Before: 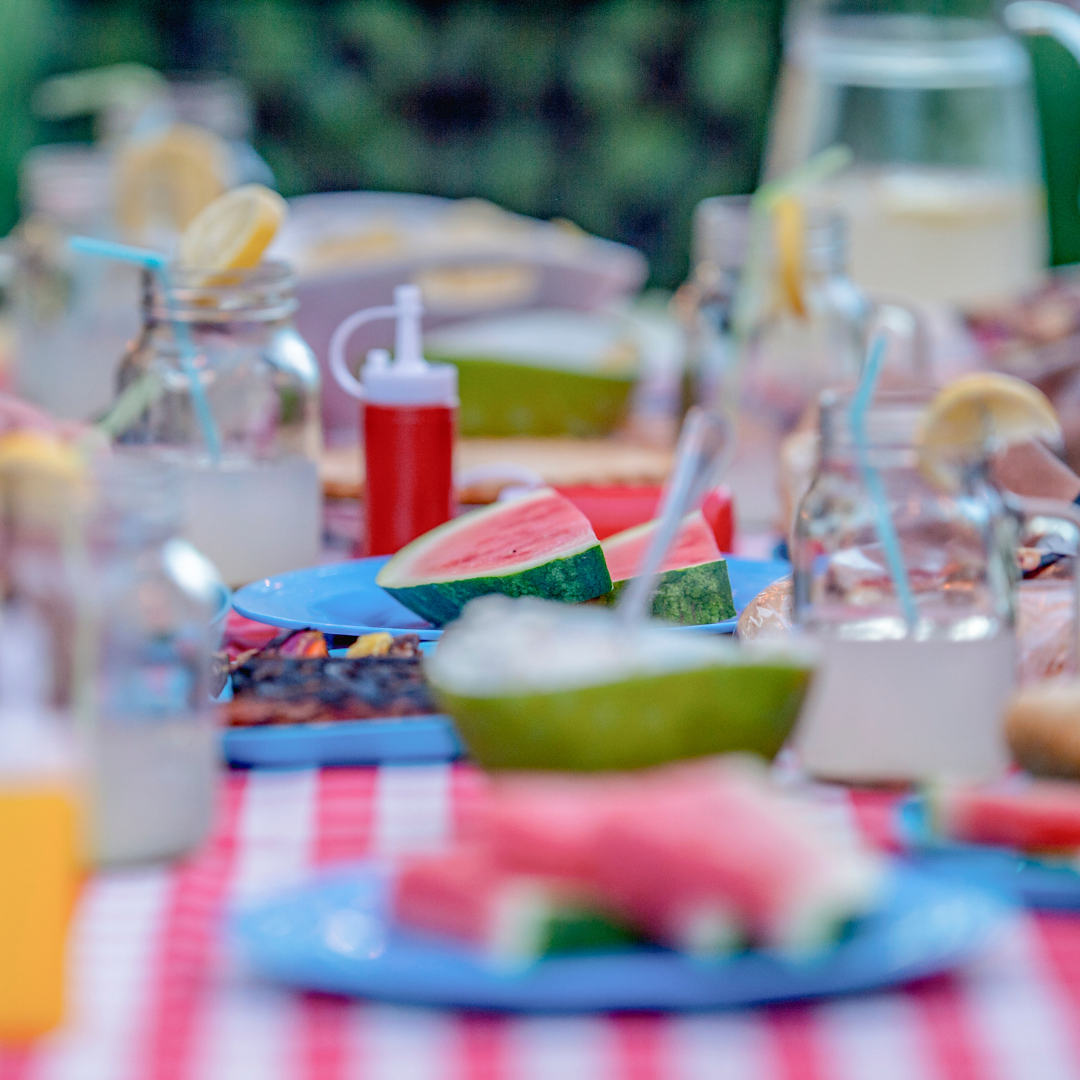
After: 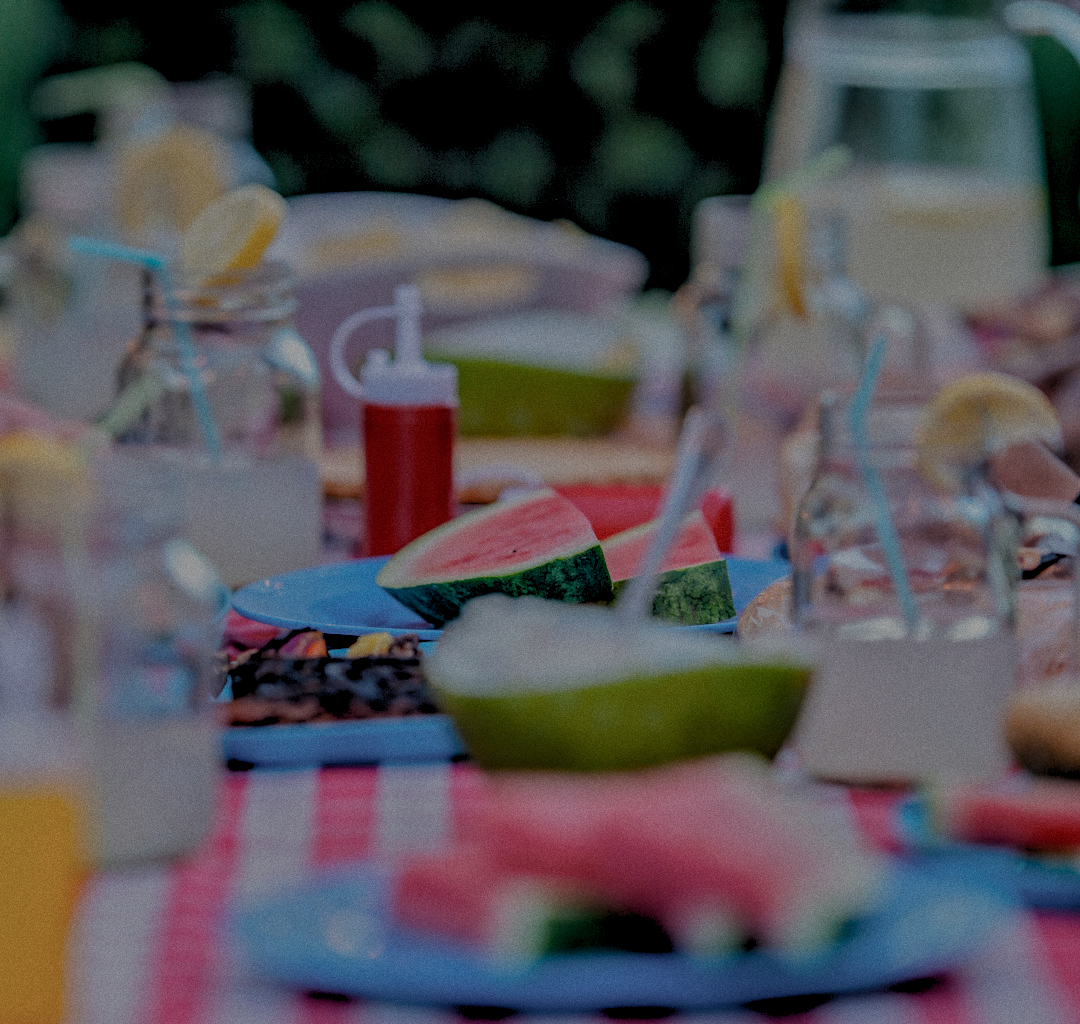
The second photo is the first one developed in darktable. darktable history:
crop and rotate: top 0%, bottom 5.097%
rgb levels: levels [[0.013, 0.434, 0.89], [0, 0.5, 1], [0, 0.5, 1]]
grain: coarseness 0.09 ISO
tone equalizer: -8 EV -2 EV, -7 EV -2 EV, -6 EV -2 EV, -5 EV -2 EV, -4 EV -2 EV, -3 EV -2 EV, -2 EV -2 EV, -1 EV -1.63 EV, +0 EV -2 EV
